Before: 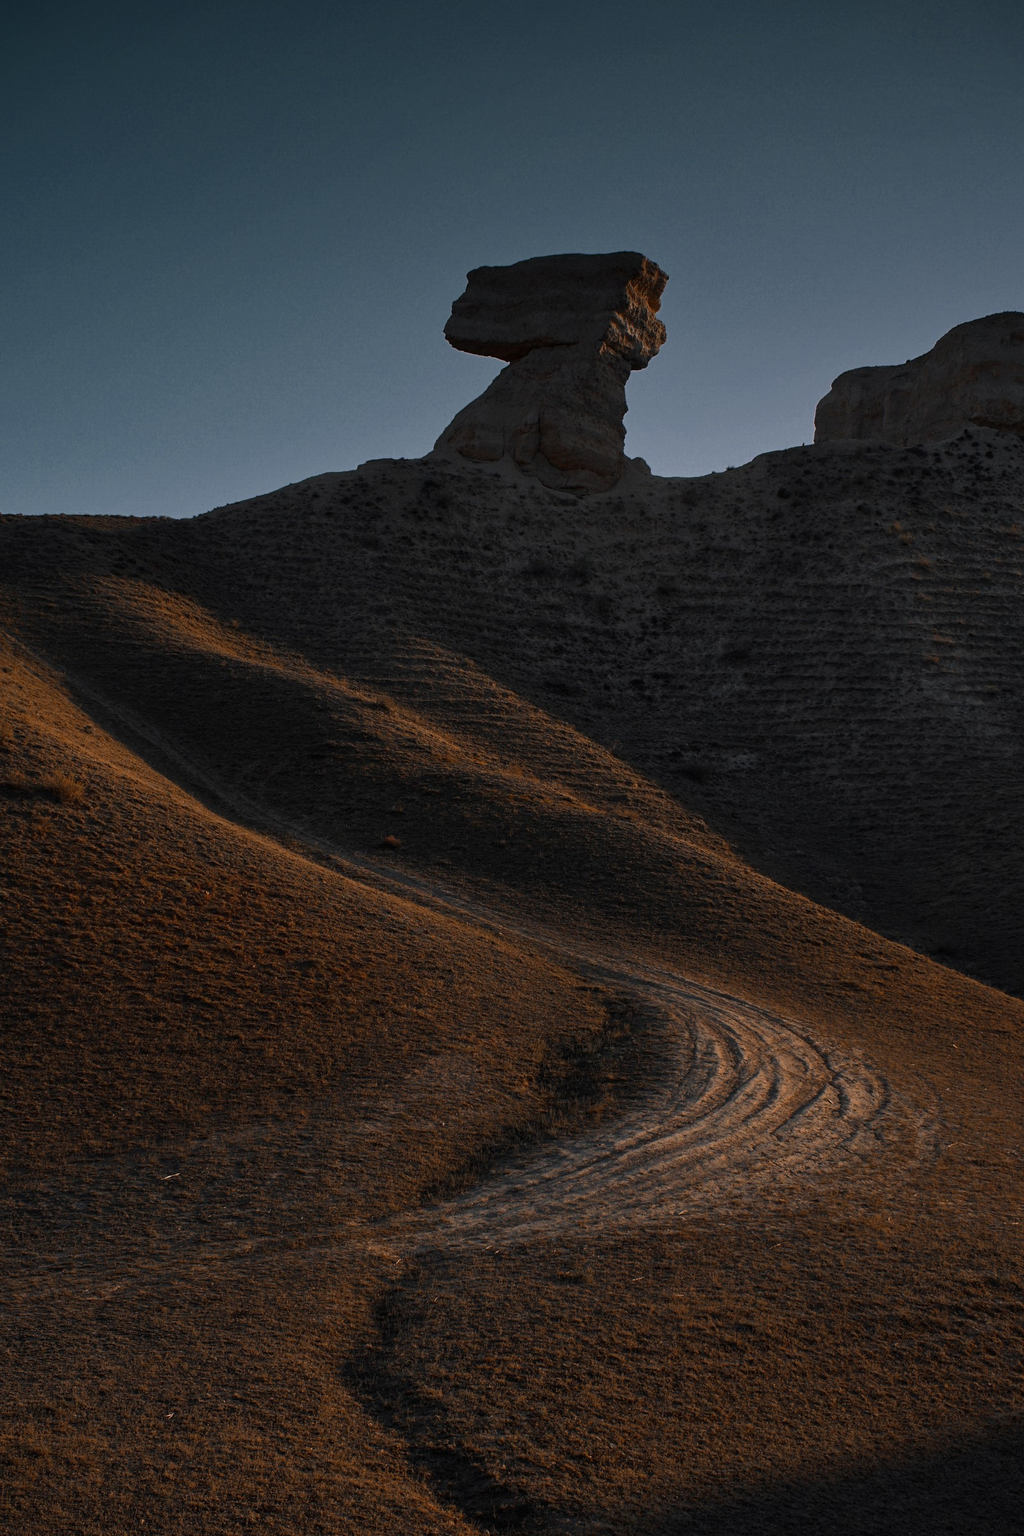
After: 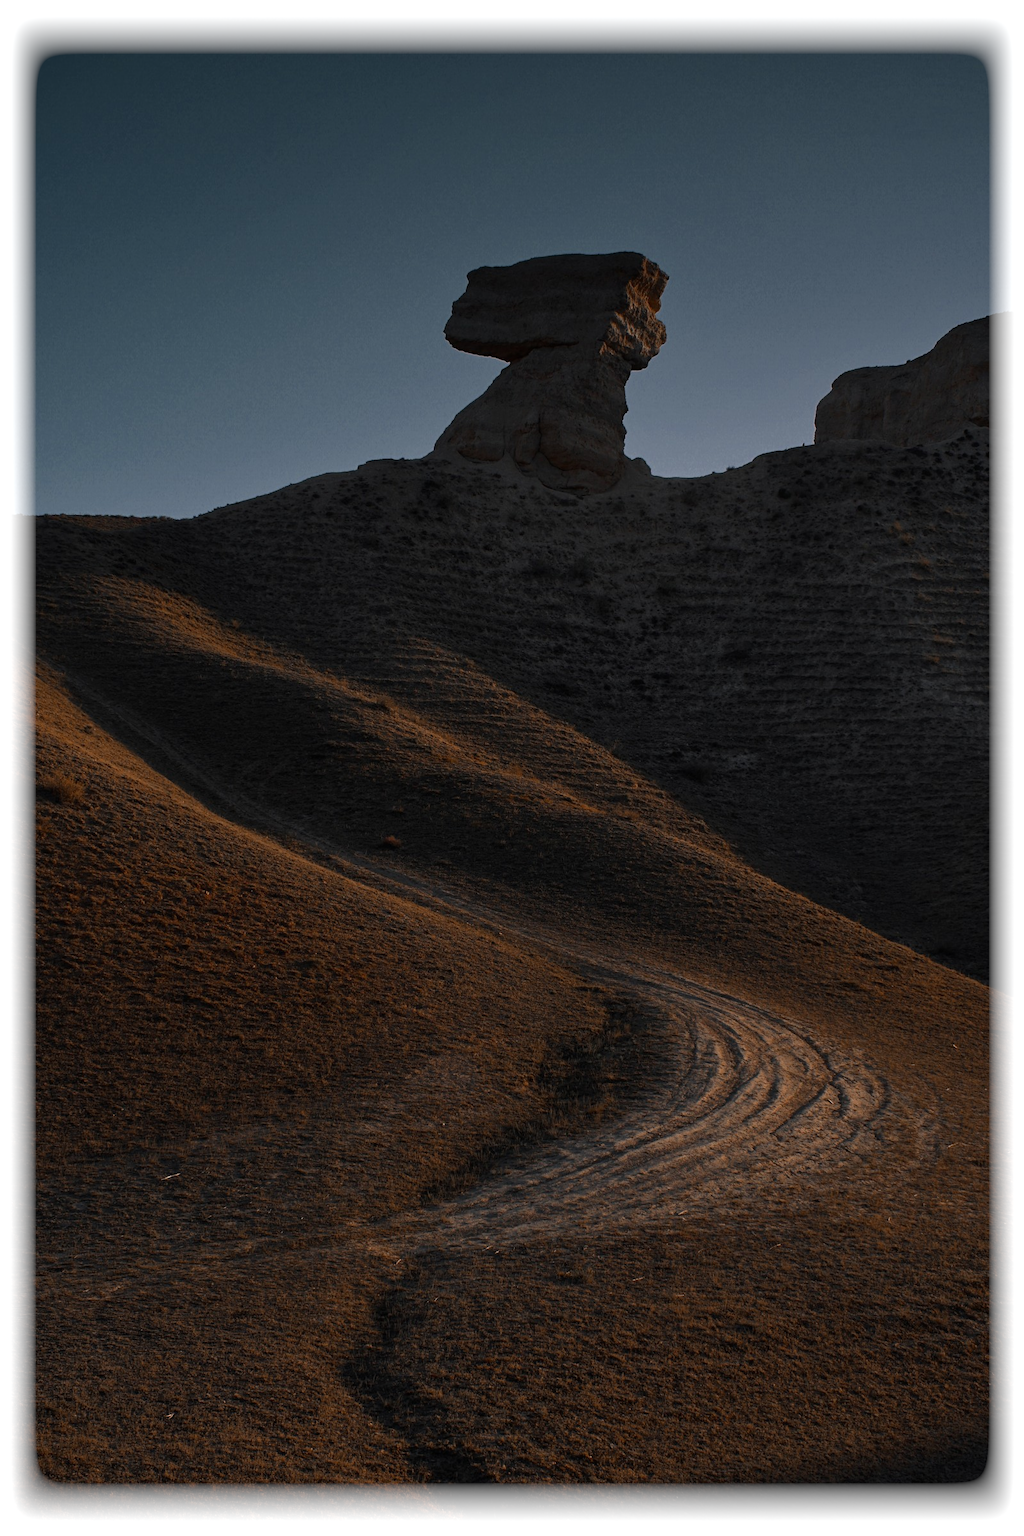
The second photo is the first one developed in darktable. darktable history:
vignetting: fall-off start 93%, fall-off radius 5%, brightness 1, saturation -0.49, automatic ratio true, width/height ratio 1.332, shape 0.04, unbound false
exposure: exposure -0.21 EV, compensate highlight preservation false
